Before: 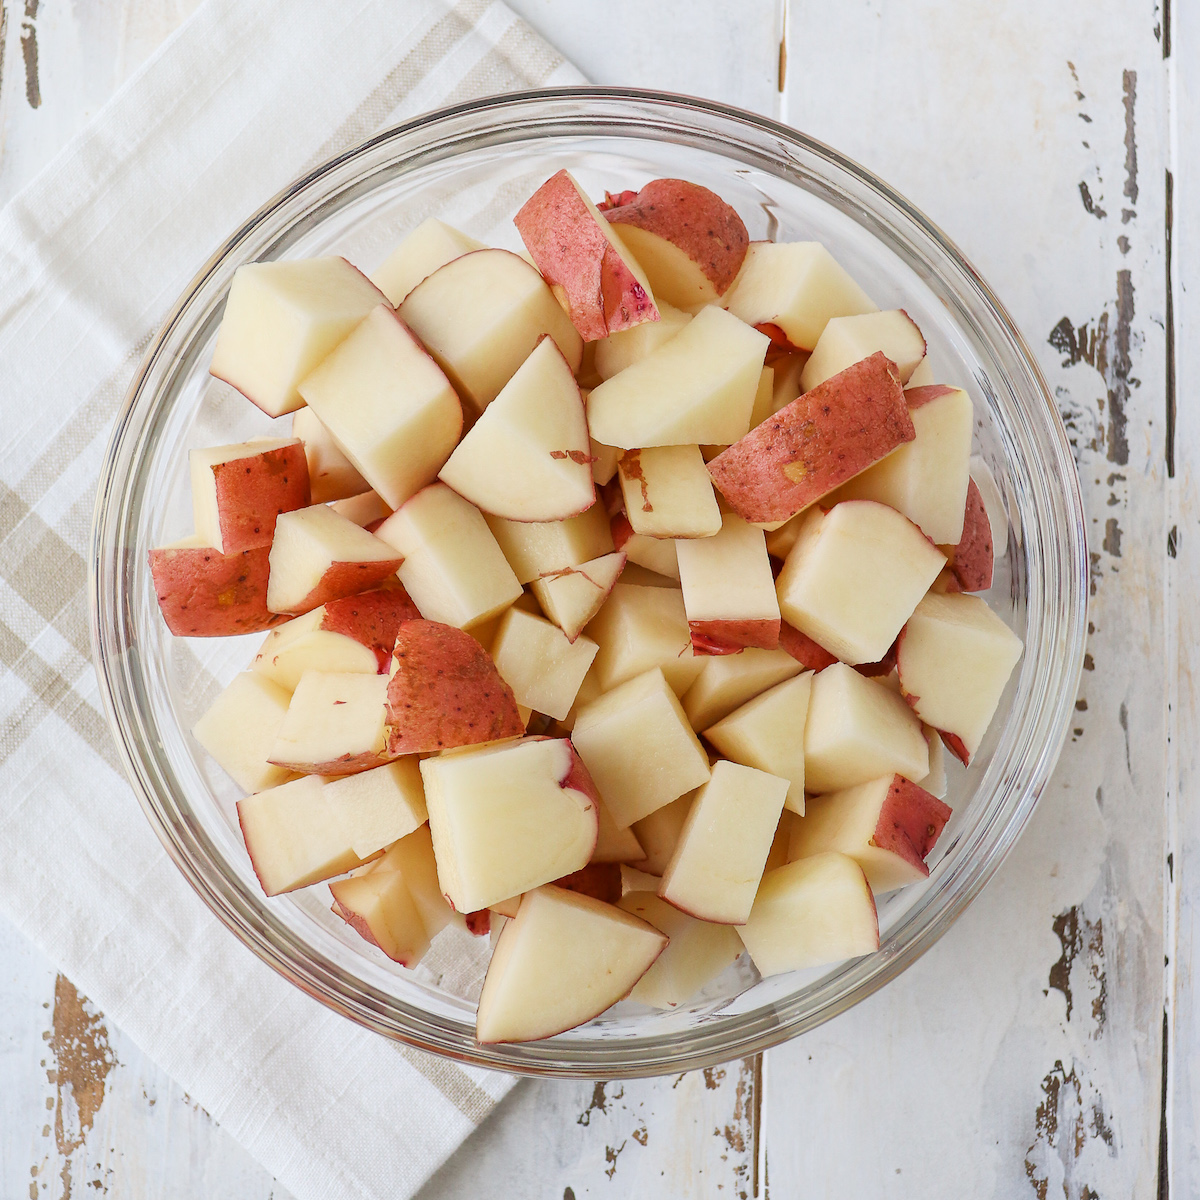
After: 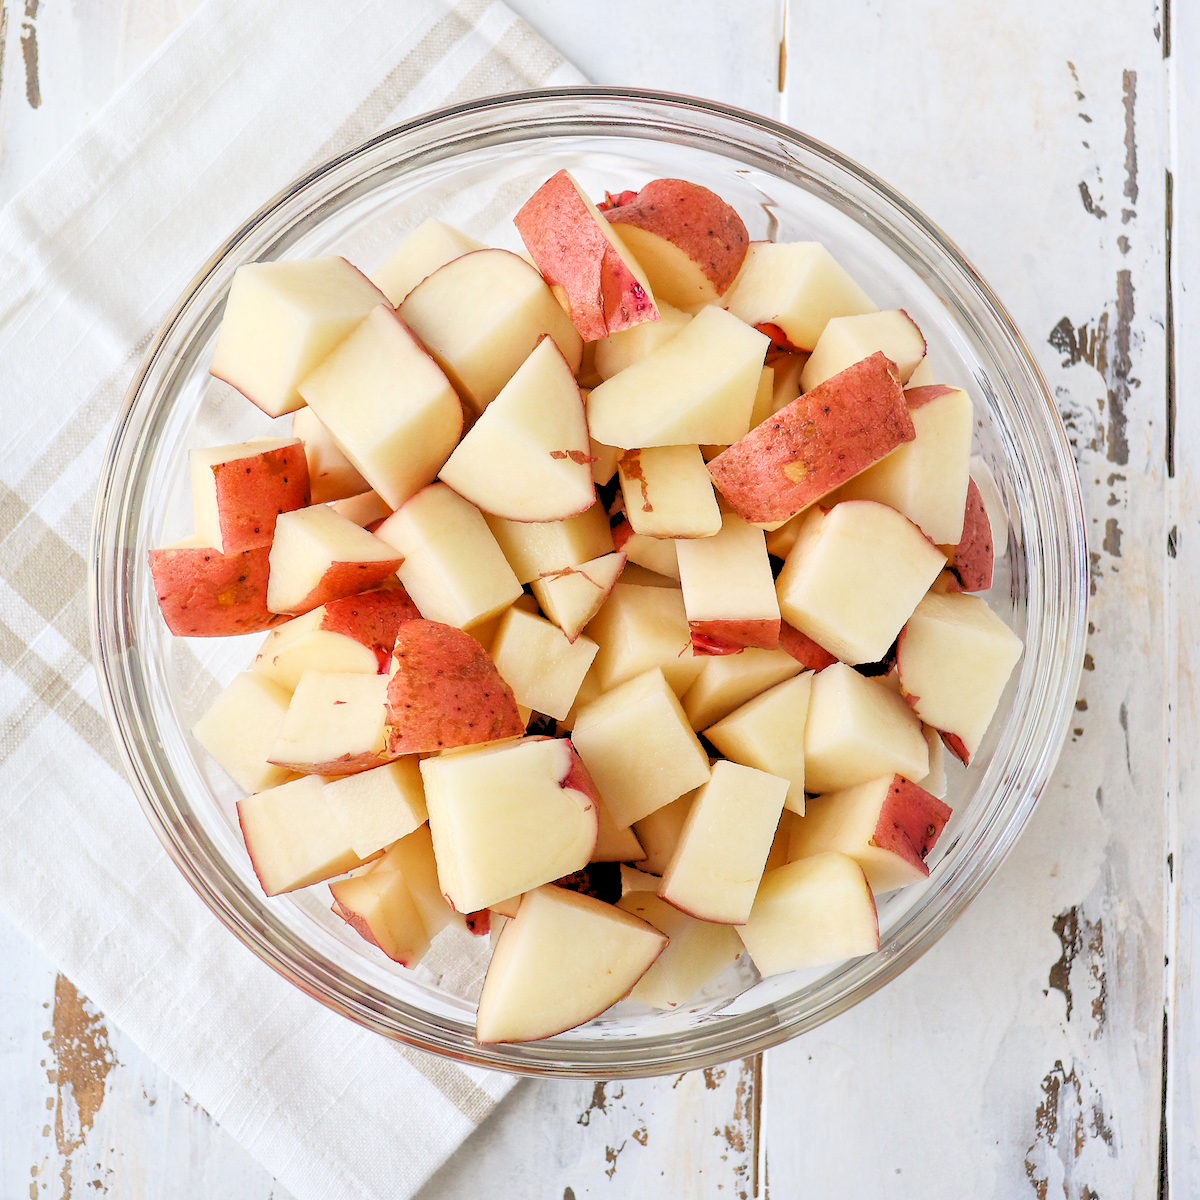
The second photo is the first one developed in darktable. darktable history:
local contrast: mode bilateral grid, contrast 20, coarseness 50, detail 141%, midtone range 0.2
rgb levels: levels [[0.027, 0.429, 0.996], [0, 0.5, 1], [0, 0.5, 1]]
